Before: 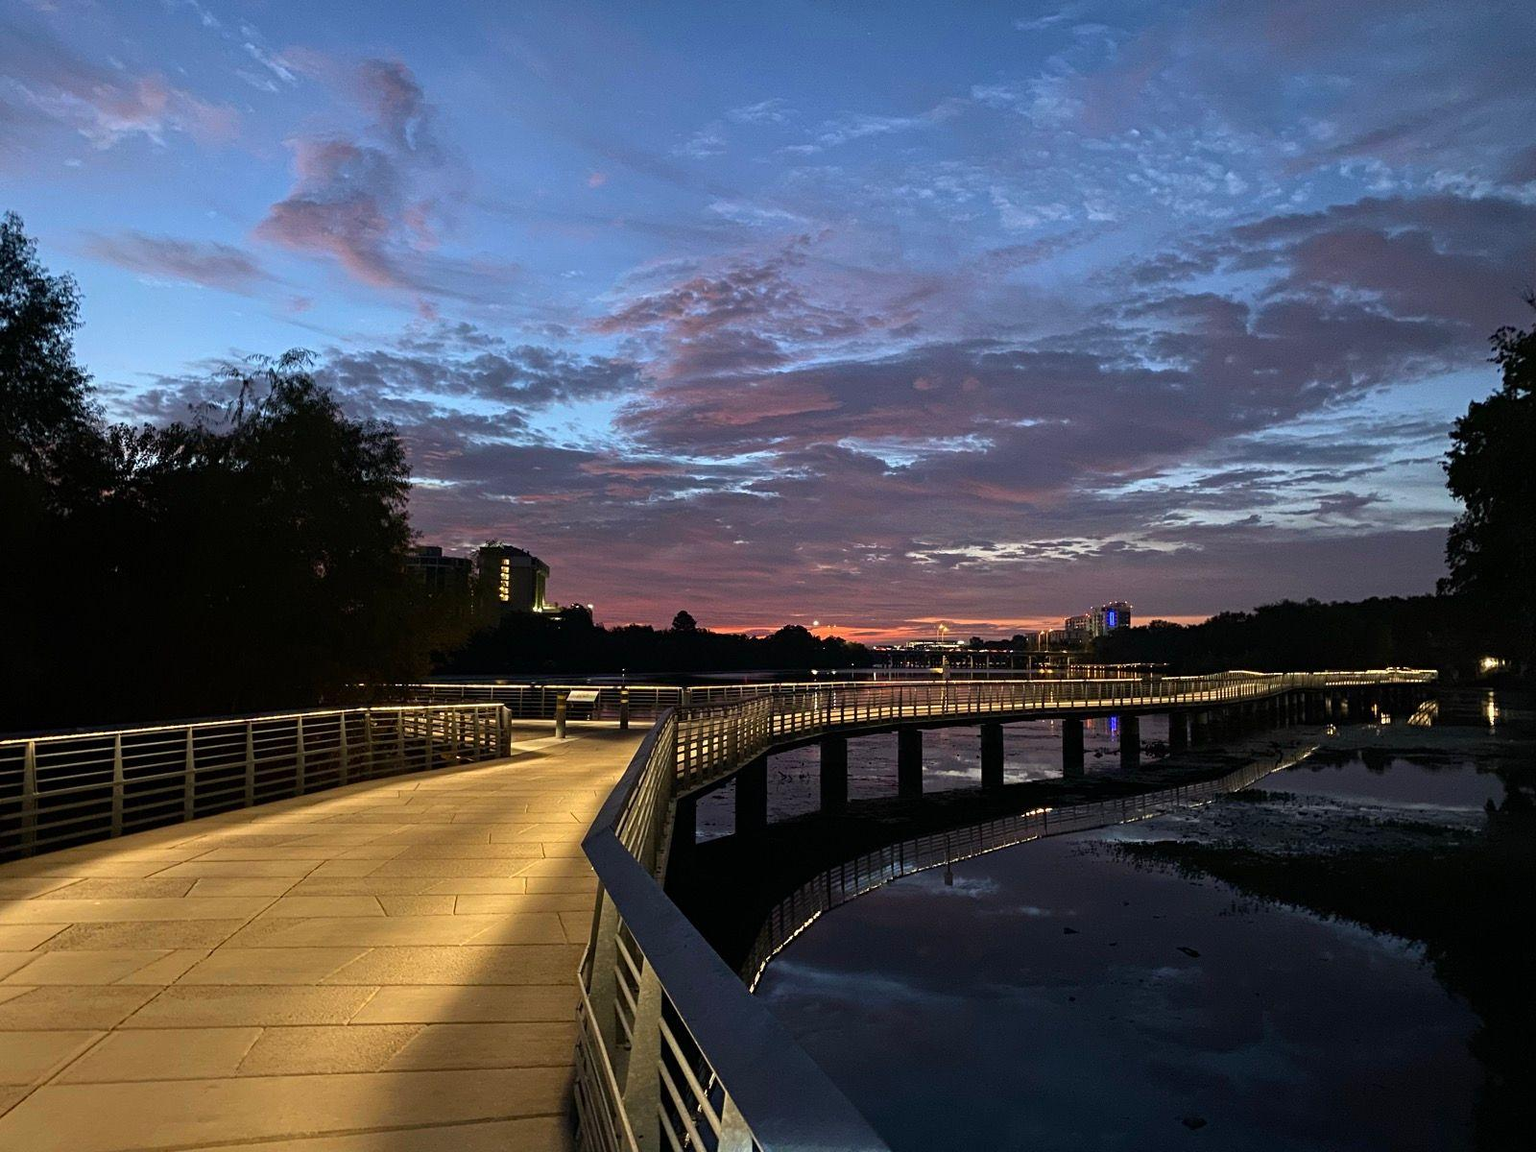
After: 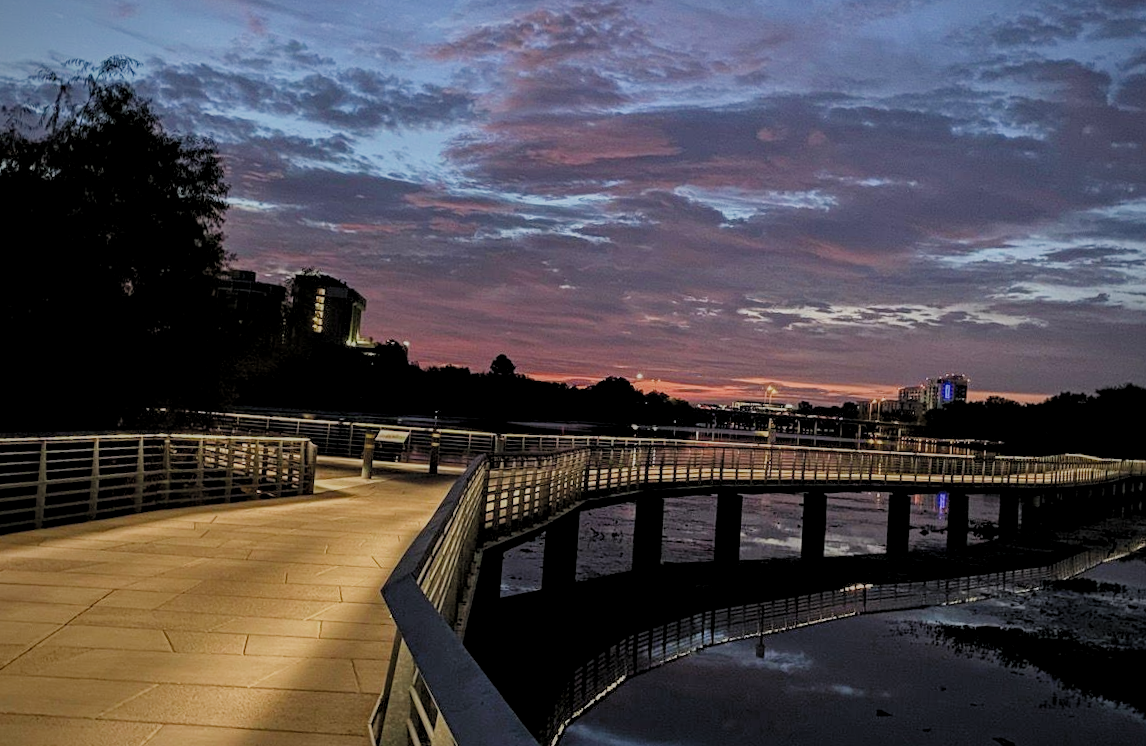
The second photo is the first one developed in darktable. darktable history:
local contrast: highlights 32%, detail 135%
crop and rotate: angle -3.71°, left 9.82%, top 20.739%, right 12.463%, bottom 11.769%
filmic rgb: black relative exposure -6.6 EV, white relative exposure 4.72 EV, hardness 3.1, contrast 0.794, color science v5 (2021), contrast in shadows safe, contrast in highlights safe
vignetting: fall-off radius 60.85%, saturation -0.002
